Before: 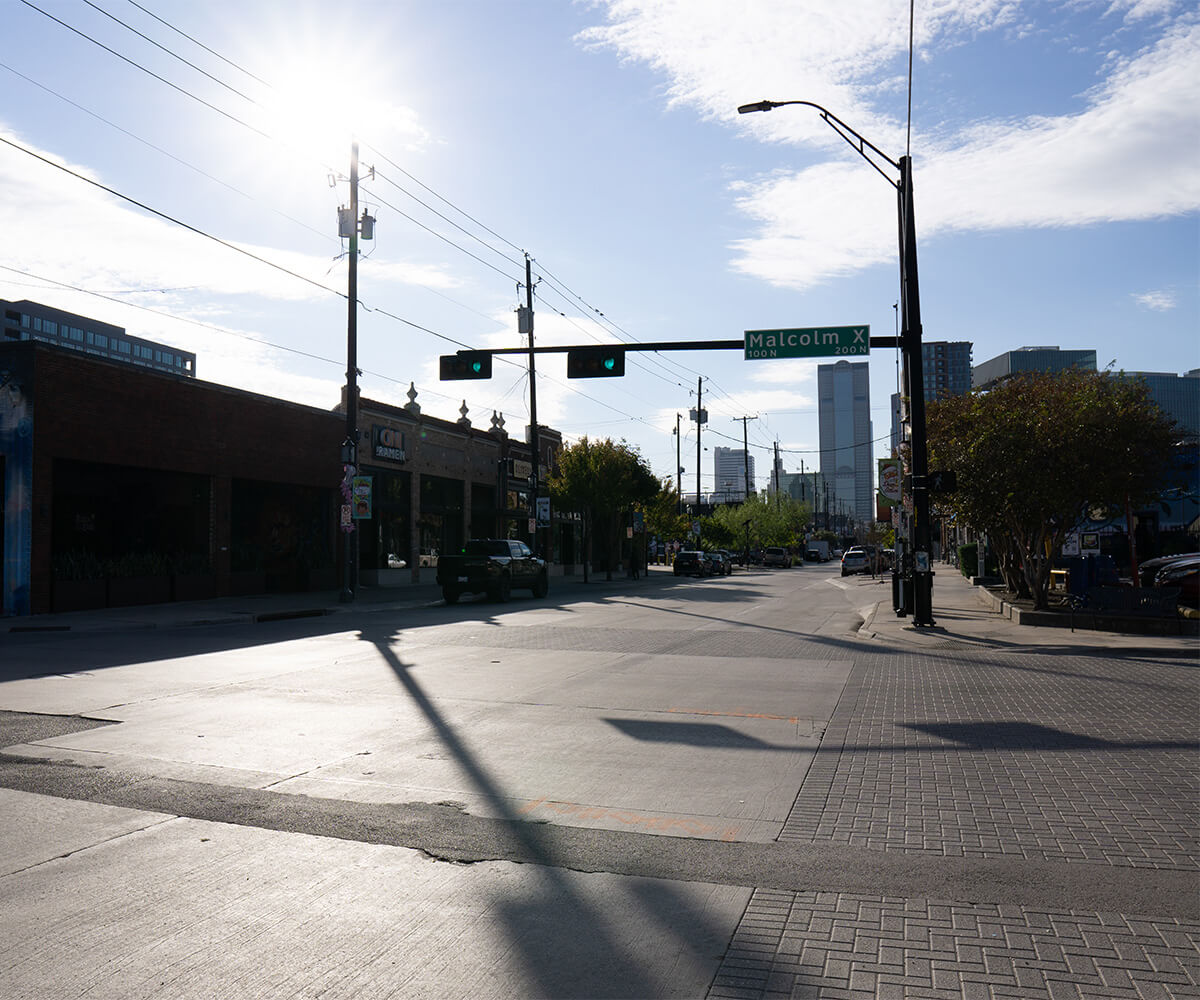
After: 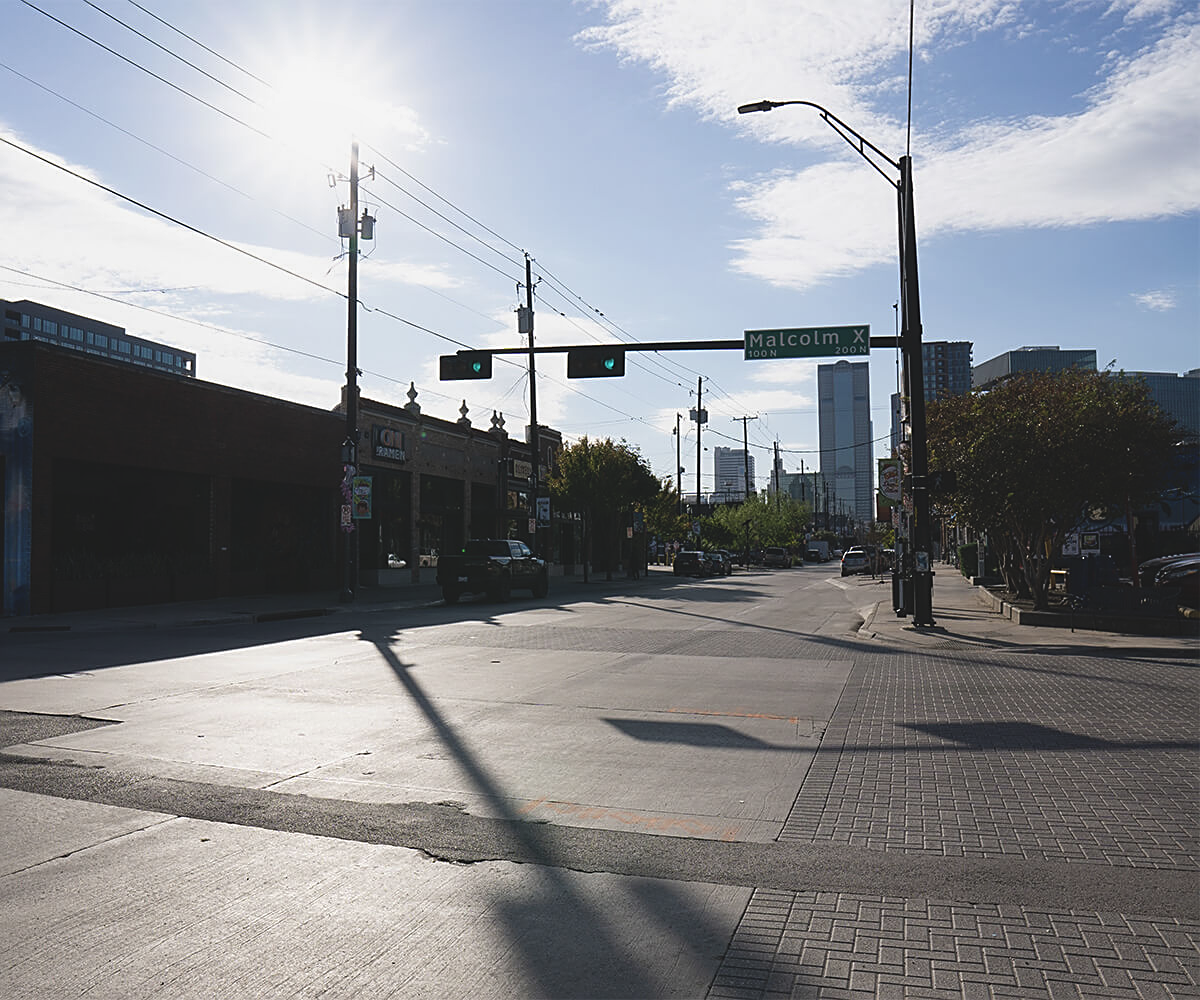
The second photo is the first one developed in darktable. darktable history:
color balance: on, module defaults
local contrast: highlights 100%, shadows 100%, detail 120%, midtone range 0.2
exposure: black level correction -0.014, exposure -0.193 EV, compensate highlight preservation false
sharpen: on, module defaults
